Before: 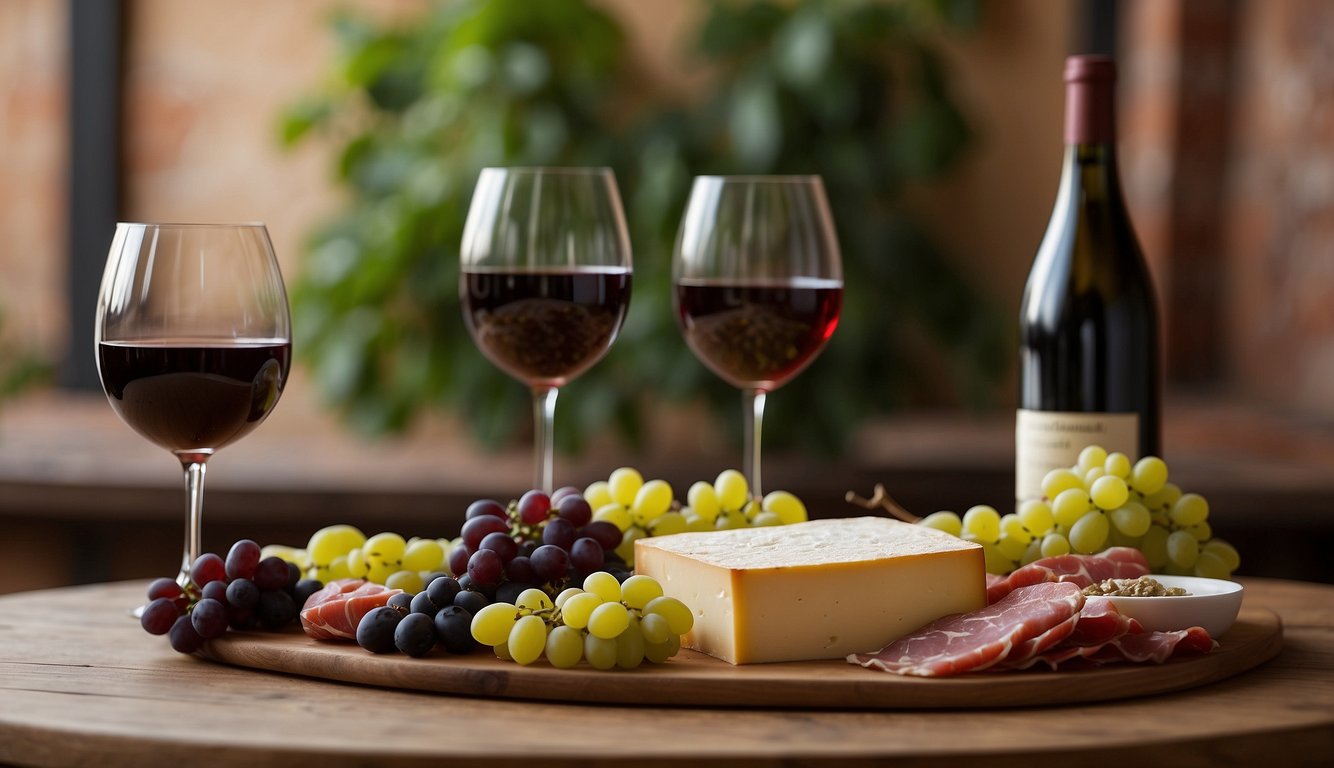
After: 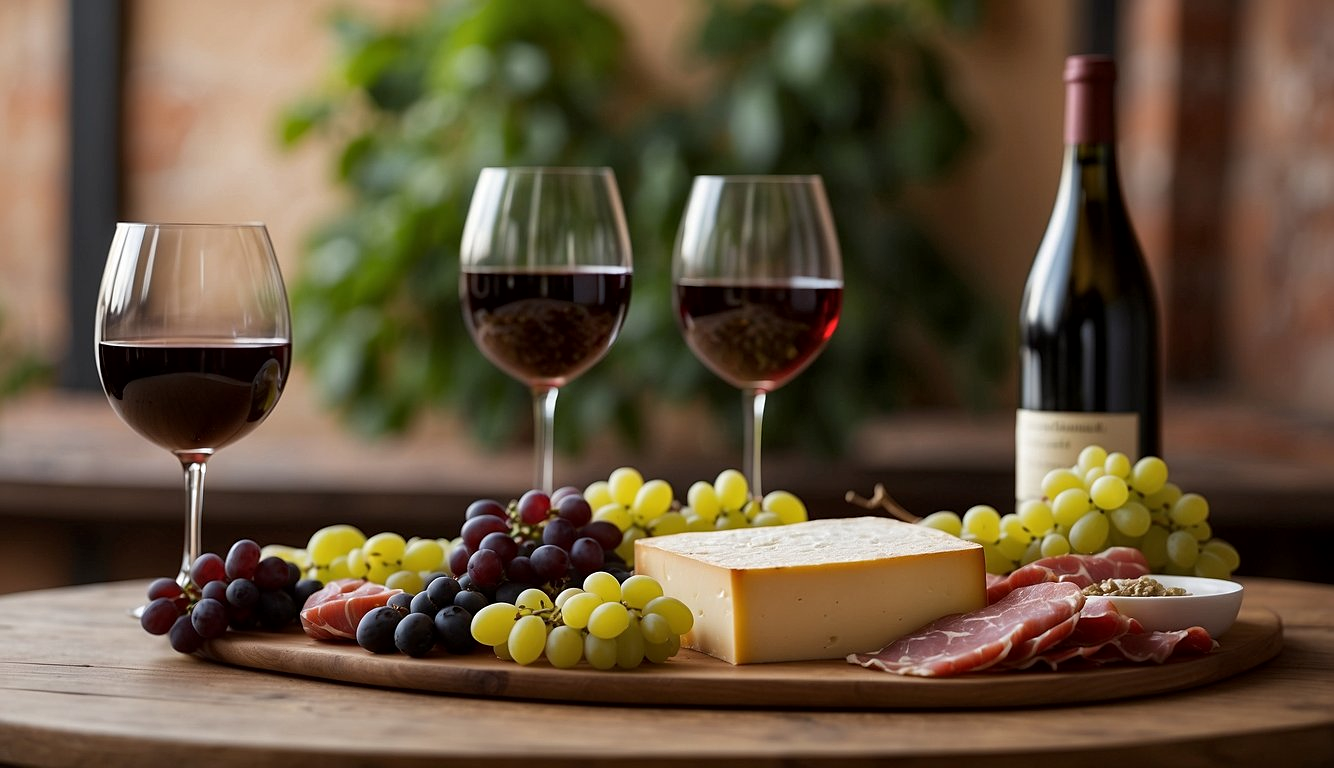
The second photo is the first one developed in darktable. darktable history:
local contrast: mode bilateral grid, contrast 19, coarseness 49, detail 119%, midtone range 0.2
sharpen: amount 0.212
